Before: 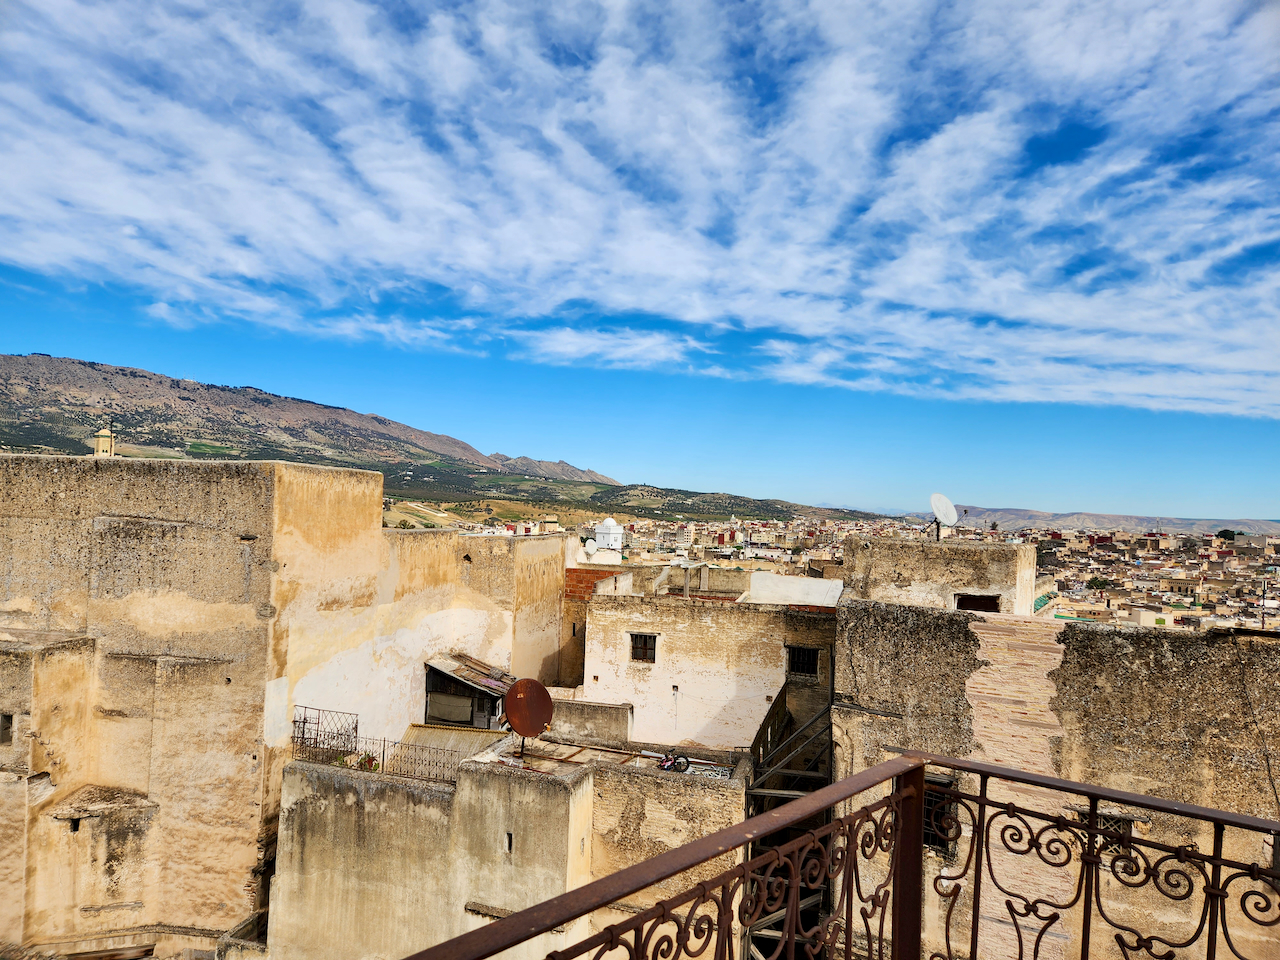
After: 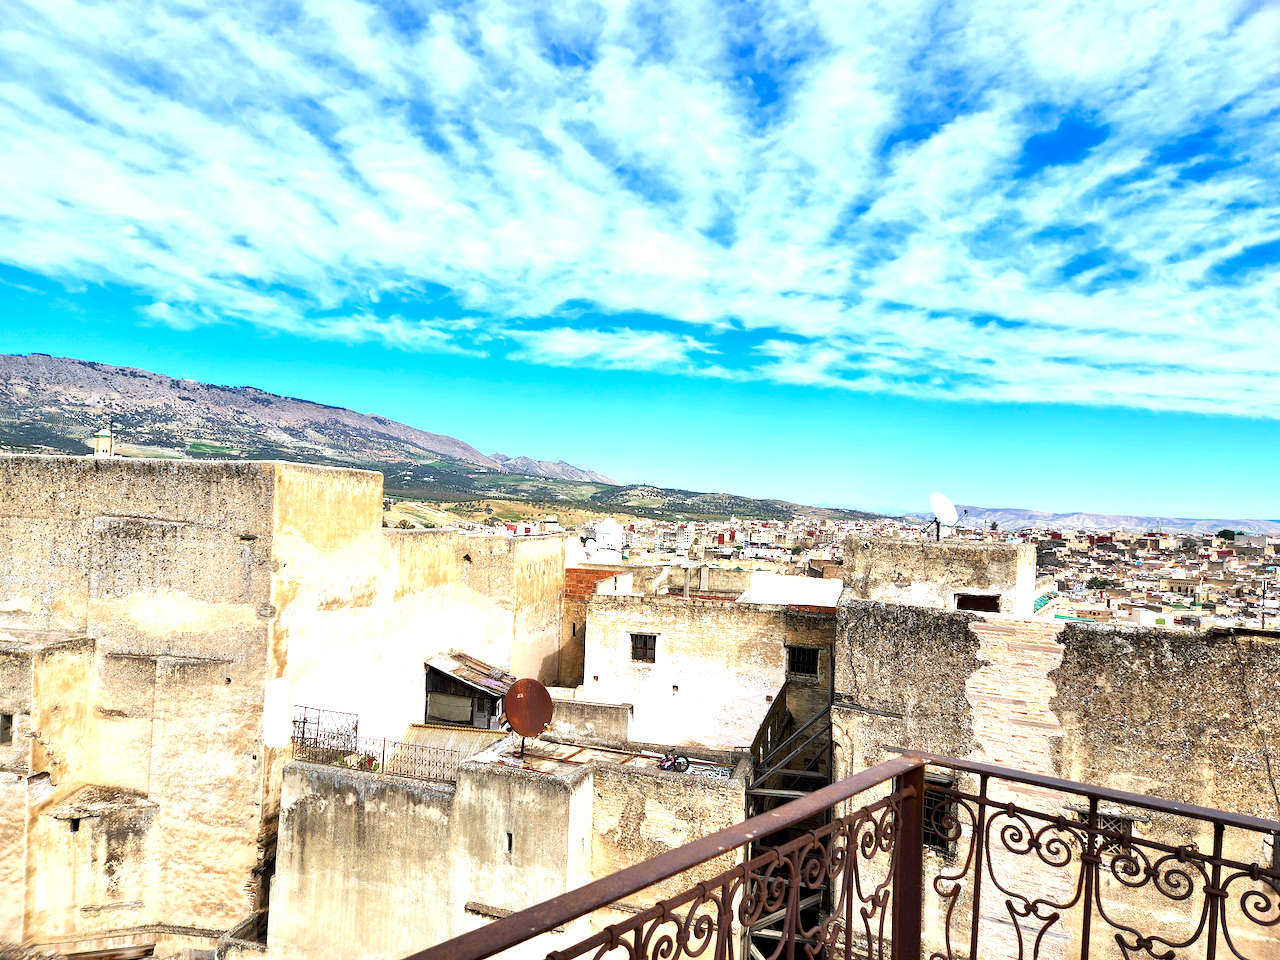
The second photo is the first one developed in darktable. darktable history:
color calibration: x 0.37, y 0.382, temperature 4313.32 K
exposure: exposure 1 EV, compensate highlight preservation false
